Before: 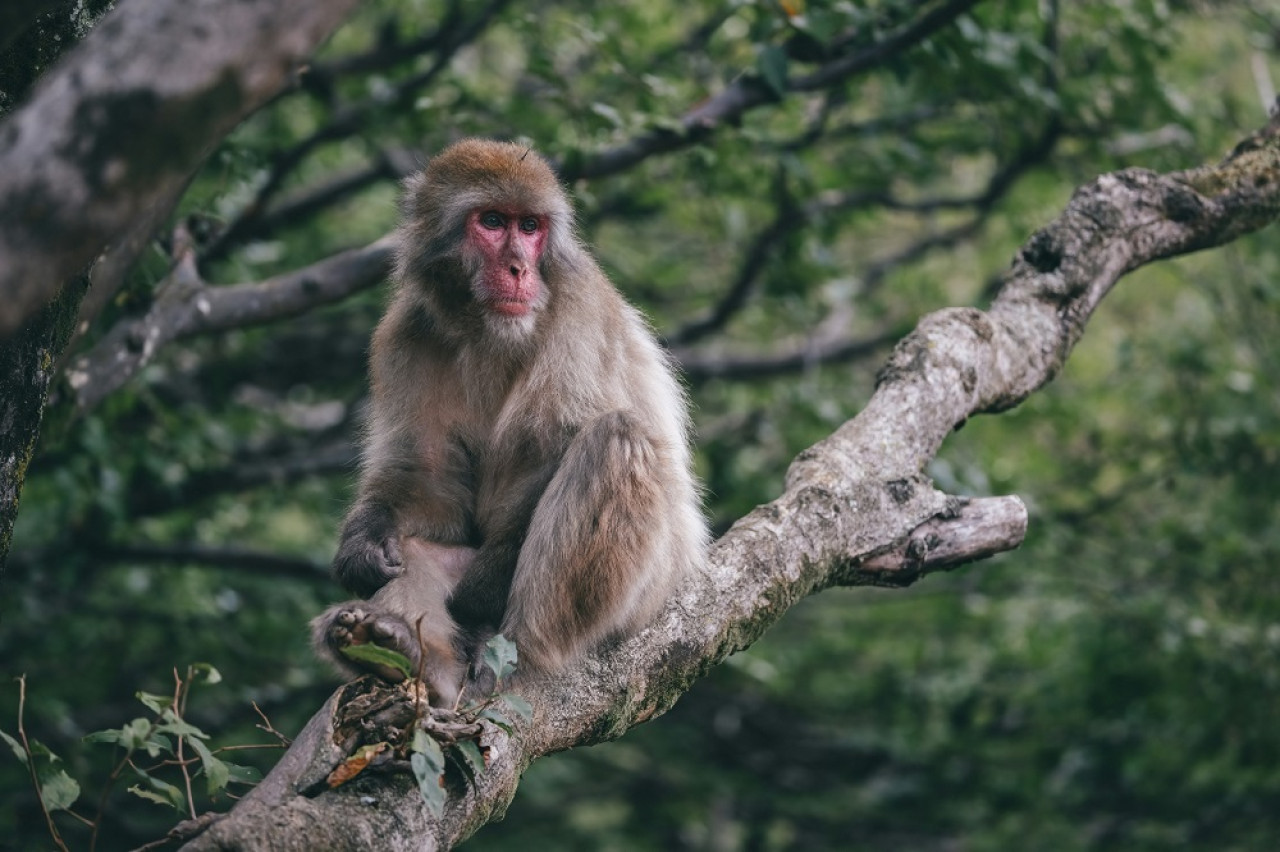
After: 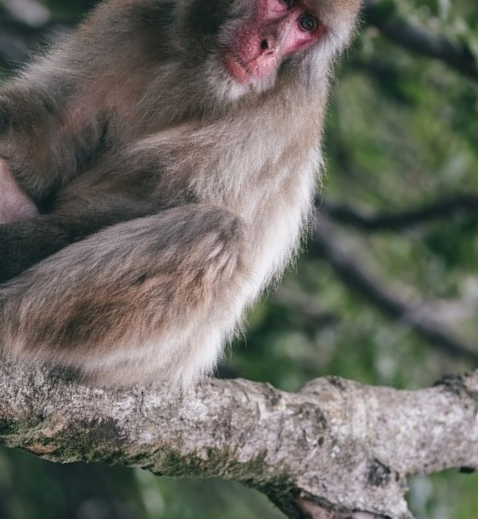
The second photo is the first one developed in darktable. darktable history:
crop and rotate: angle -45.45°, top 16.571%, right 0.85%, bottom 11.673%
